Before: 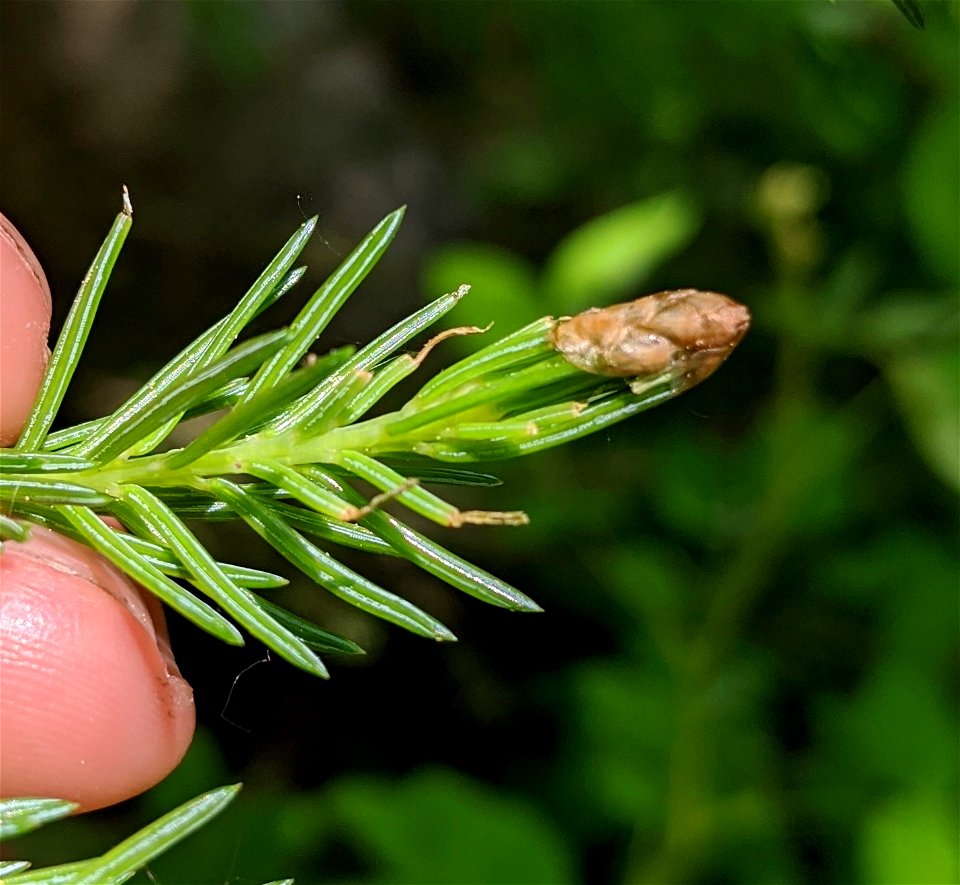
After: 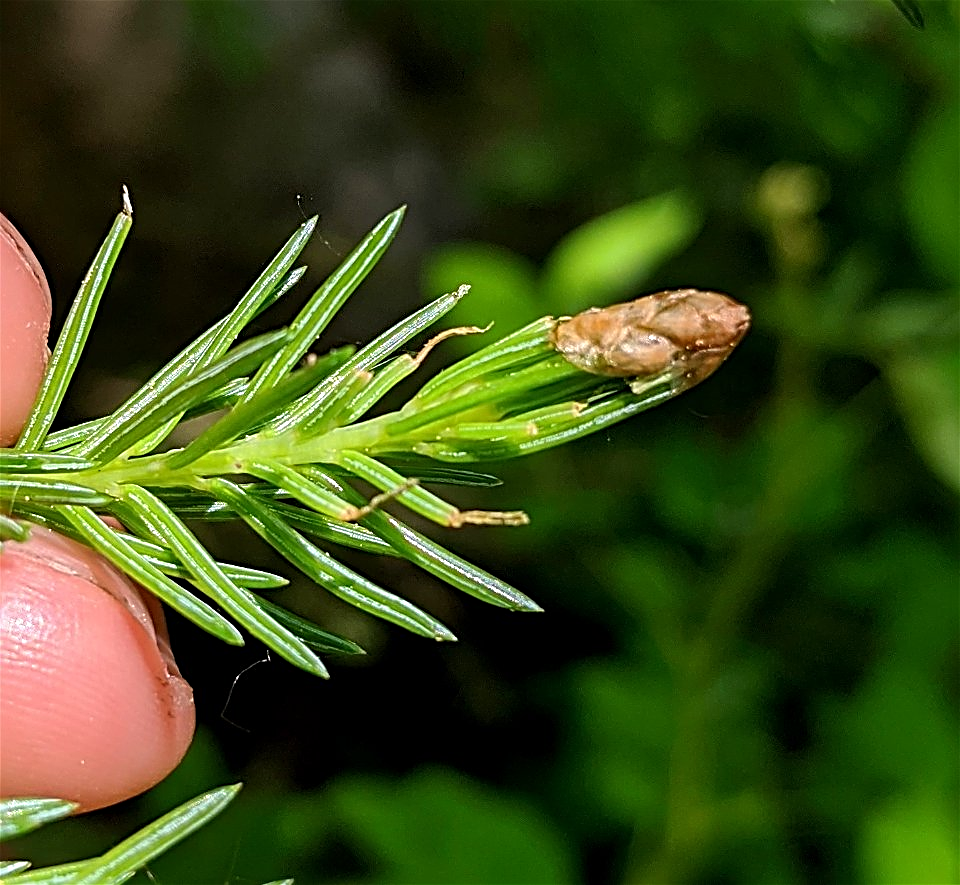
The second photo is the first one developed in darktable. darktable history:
sharpen: radius 2.839, amount 0.73
